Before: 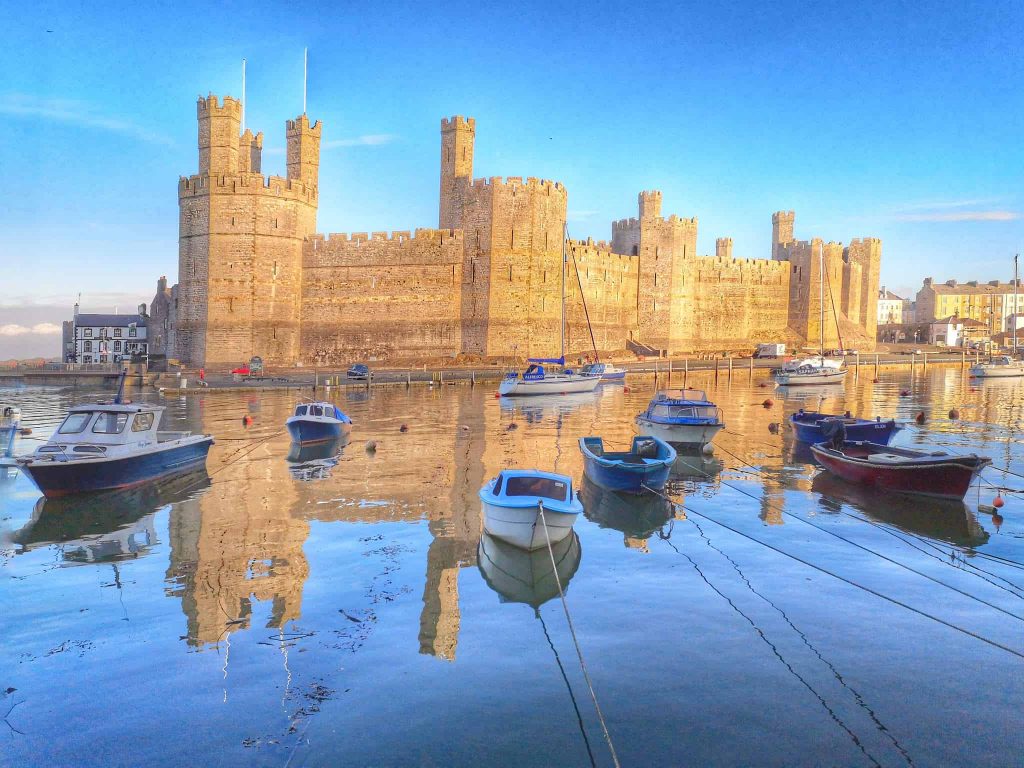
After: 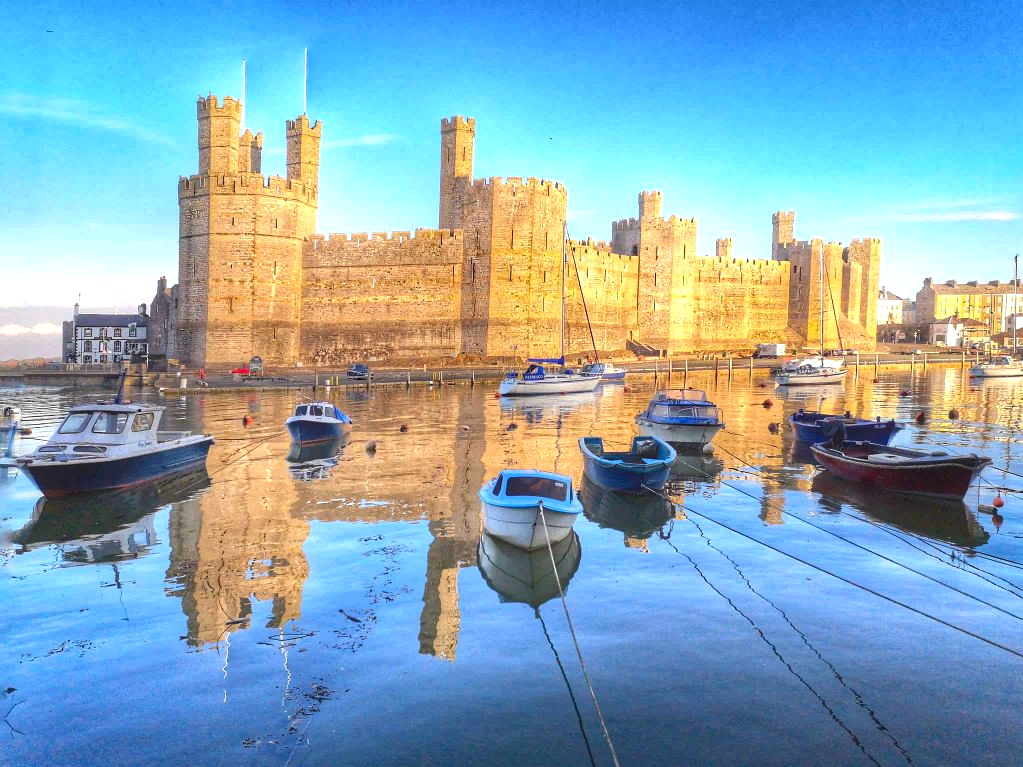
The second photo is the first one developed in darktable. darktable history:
crop: left 0.097%
color balance rgb: shadows lift › hue 85.33°, perceptual saturation grading › global saturation 10.54%, perceptual brilliance grading › global brilliance 14.38%, perceptual brilliance grading › shadows -35.1%
base curve: preserve colors none
